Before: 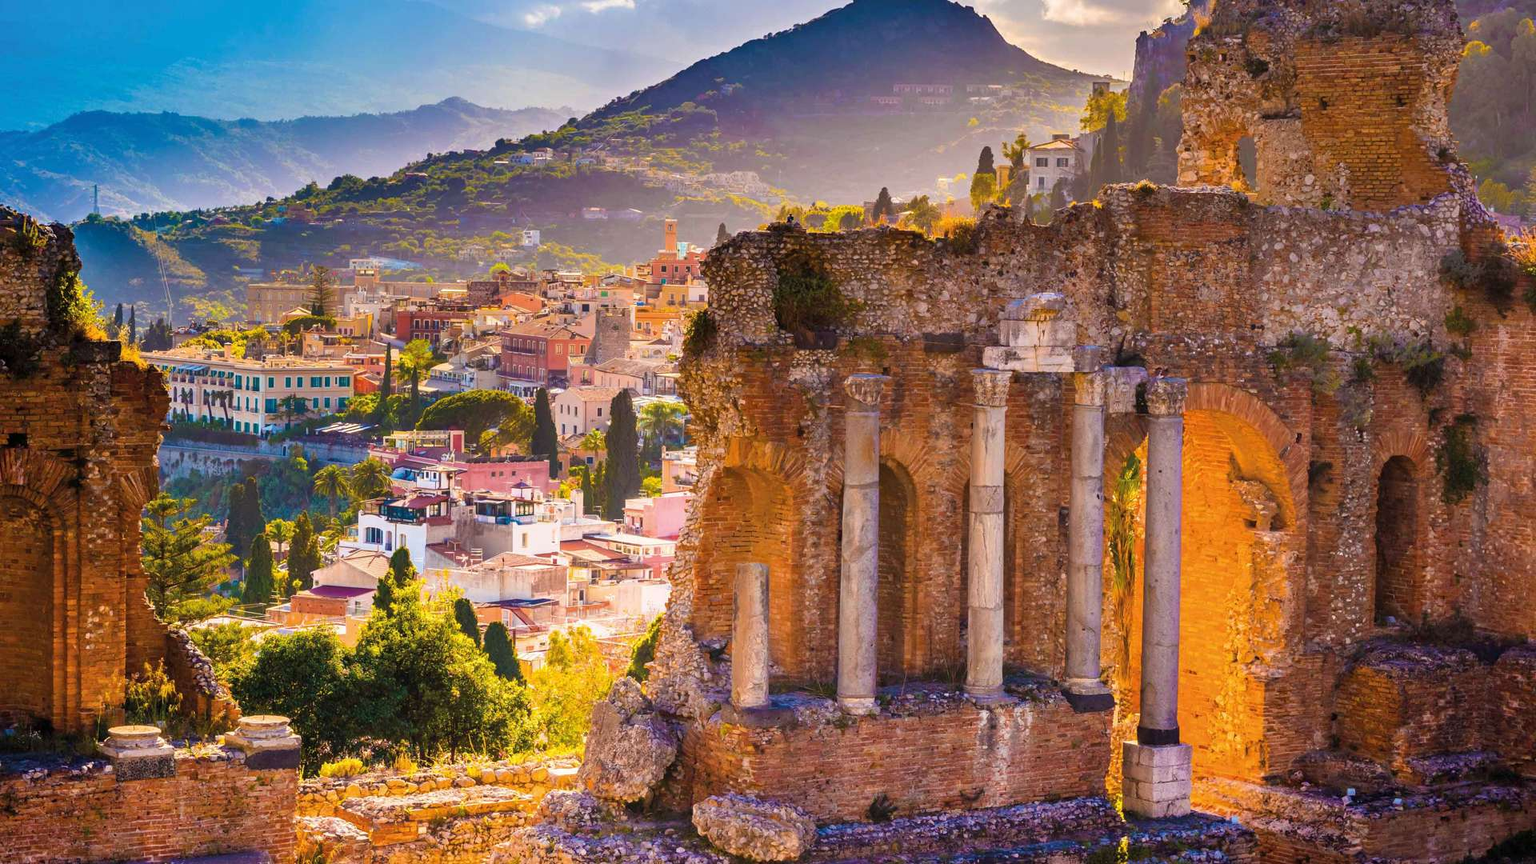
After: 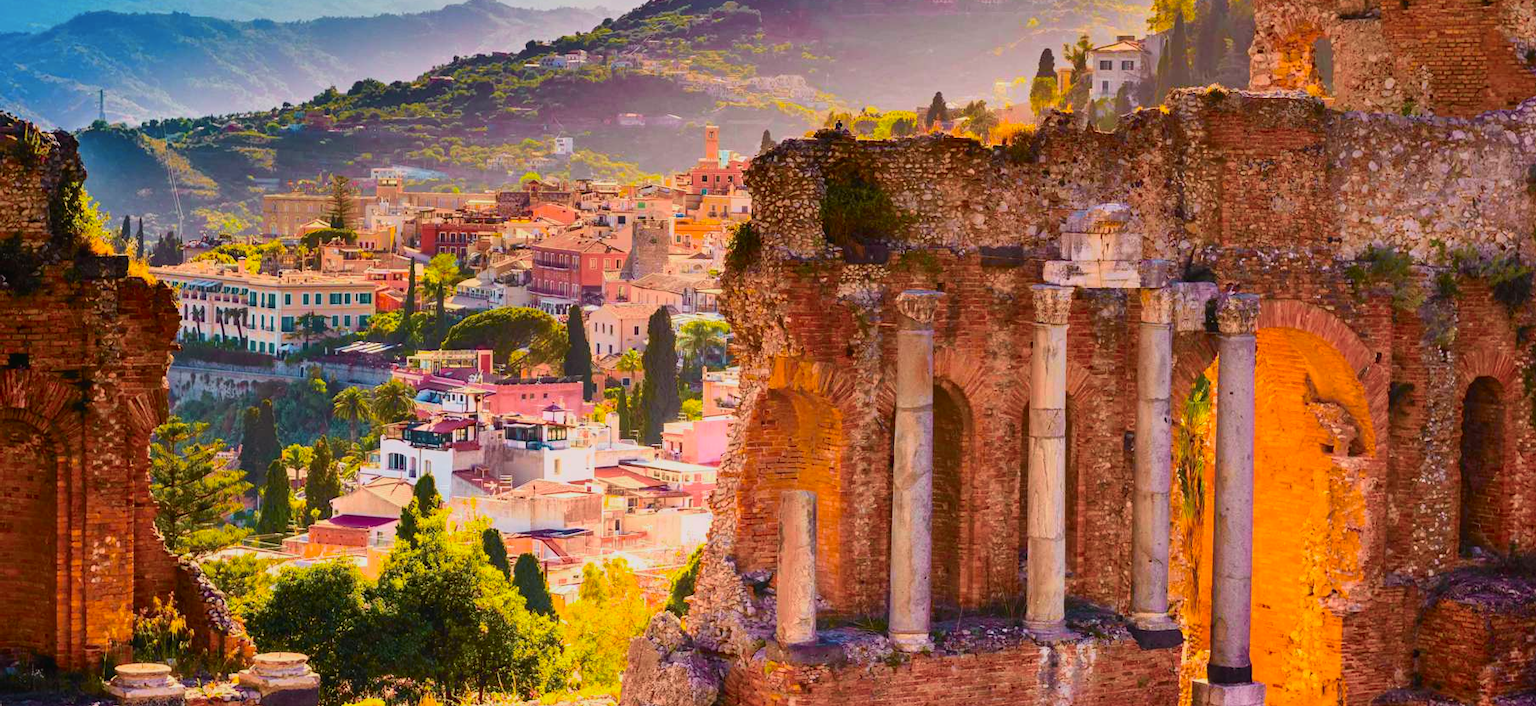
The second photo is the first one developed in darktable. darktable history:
tone curve: curves: ch0 [(0, 0.018) (0.036, 0.038) (0.15, 0.131) (0.27, 0.247) (0.545, 0.561) (0.761, 0.761) (1, 0.919)]; ch1 [(0, 0) (0.179, 0.173) (0.322, 0.32) (0.429, 0.431) (0.502, 0.5) (0.519, 0.522) (0.562, 0.588) (0.625, 0.67) (0.711, 0.745) (1, 1)]; ch2 [(0, 0) (0.29, 0.295) (0.404, 0.436) (0.497, 0.499) (0.521, 0.523) (0.561, 0.605) (0.657, 0.655) (0.712, 0.764) (1, 1)], color space Lab, independent channels, preserve colors none
crop and rotate: angle 0.03°, top 11.643%, right 5.651%, bottom 11.189%
